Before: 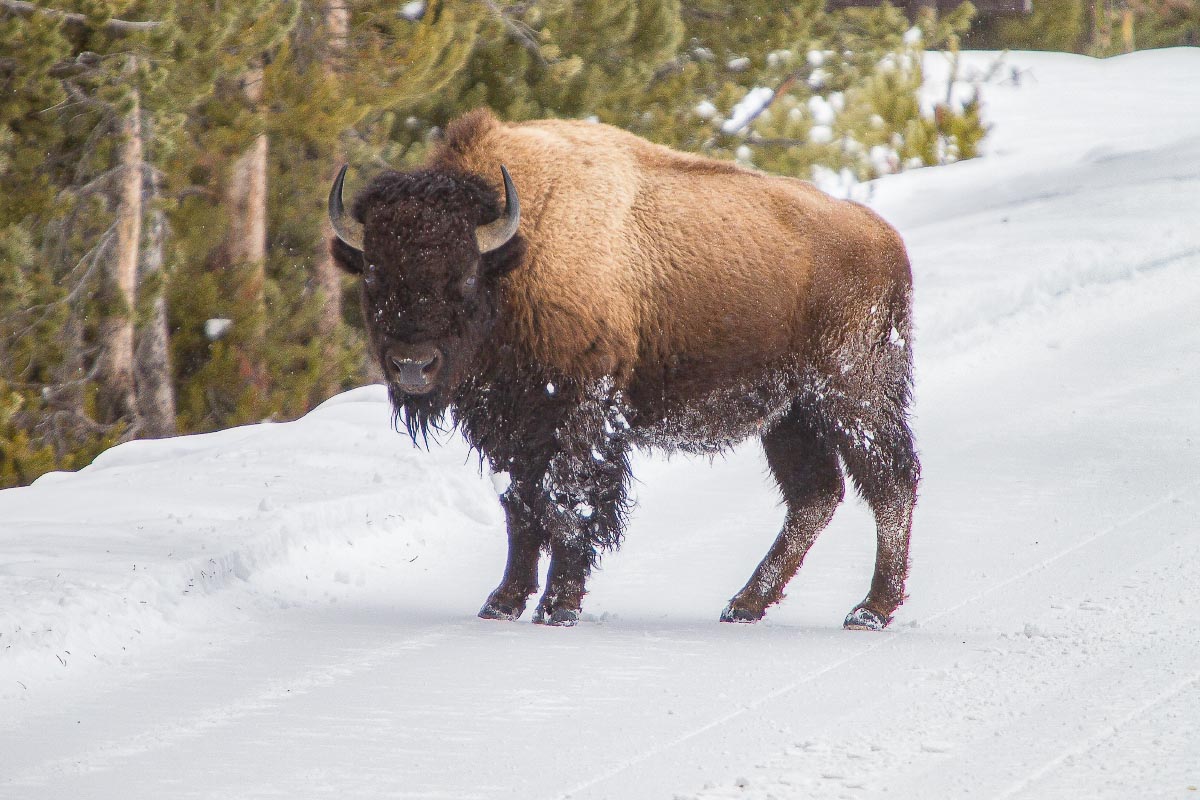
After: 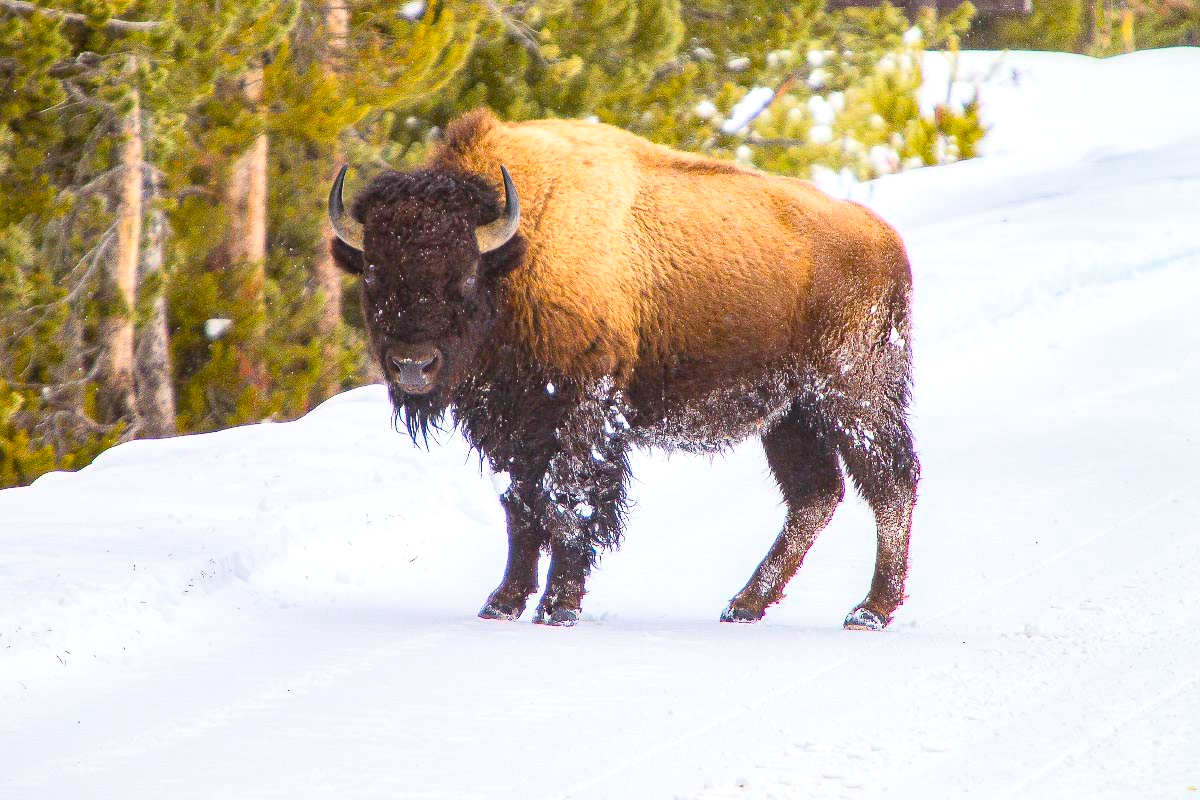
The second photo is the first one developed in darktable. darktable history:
color balance rgb: perceptual saturation grading › global saturation 30.276%, global vibrance 25.078%, contrast 10.137%
contrast brightness saturation: contrast 0.204, brightness 0.17, saturation 0.228
tone equalizer: on, module defaults
